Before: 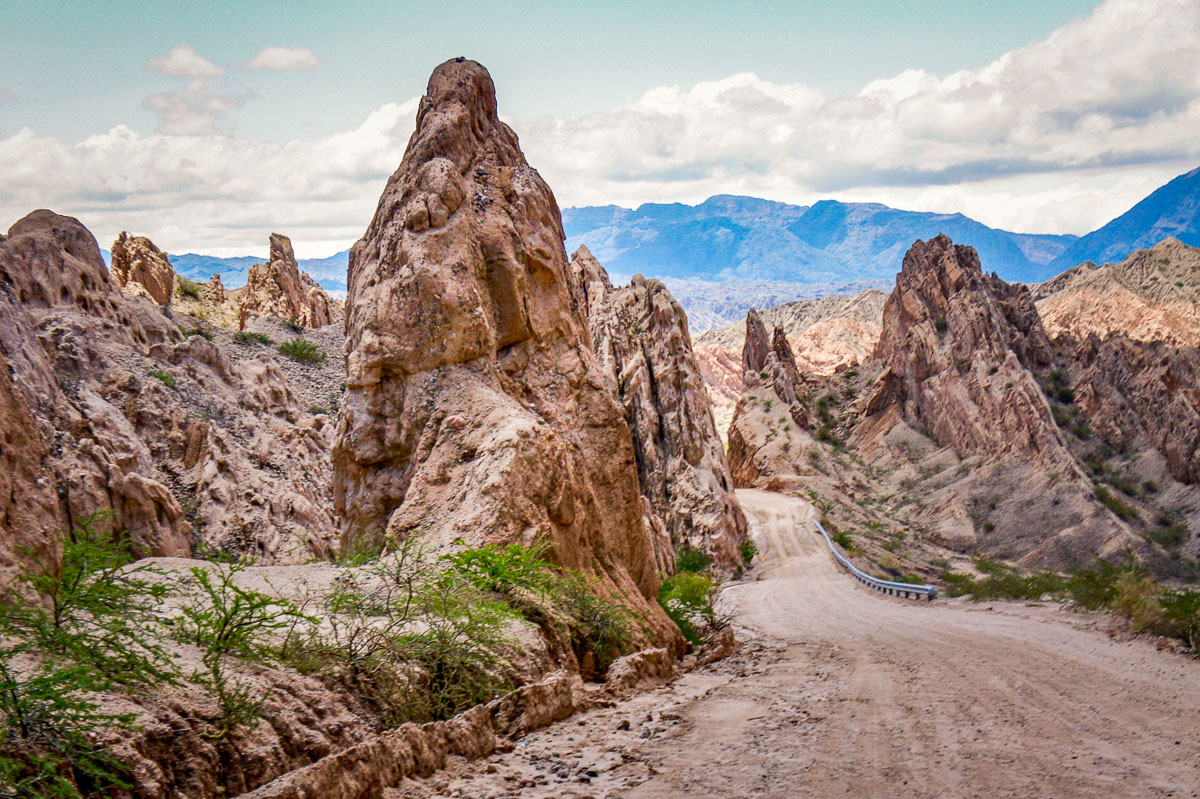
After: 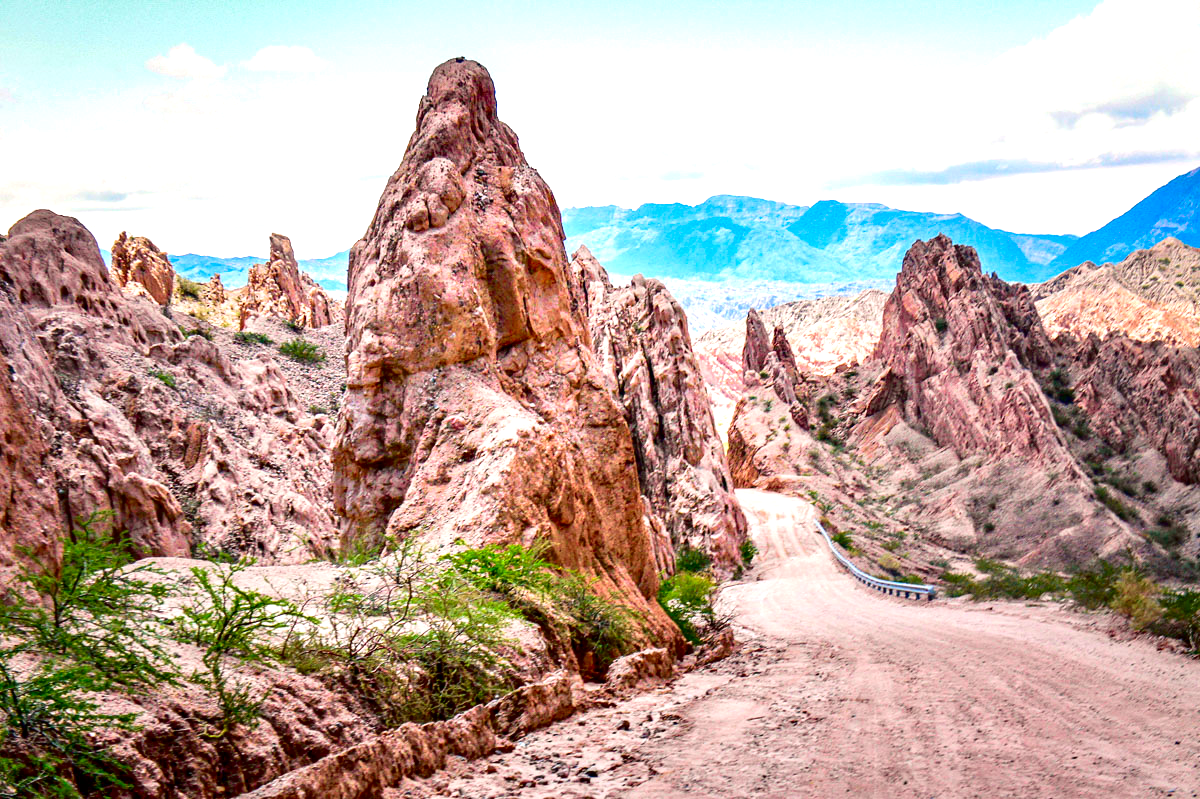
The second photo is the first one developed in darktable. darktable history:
exposure: black level correction 0, exposure 0.498 EV, compensate highlight preservation false
tone equalizer: -8 EV -0.413 EV, -7 EV -0.39 EV, -6 EV -0.366 EV, -5 EV -0.241 EV, -3 EV 0.23 EV, -2 EV 0.343 EV, -1 EV 0.392 EV, +0 EV 0.394 EV, smoothing diameter 24.89%, edges refinement/feathering 8.03, preserve details guided filter
tone curve: curves: ch0 [(0, 0) (0.068, 0.012) (0.183, 0.089) (0.341, 0.283) (0.547, 0.532) (0.828, 0.815) (1, 0.983)]; ch1 [(0, 0) (0.23, 0.166) (0.34, 0.308) (0.371, 0.337) (0.429, 0.411) (0.477, 0.462) (0.499, 0.5) (0.529, 0.537) (0.559, 0.582) (0.743, 0.798) (1, 1)]; ch2 [(0, 0) (0.431, 0.414) (0.498, 0.503) (0.524, 0.528) (0.568, 0.546) (0.6, 0.597) (0.634, 0.645) (0.728, 0.742) (1, 1)], color space Lab, independent channels, preserve colors none
